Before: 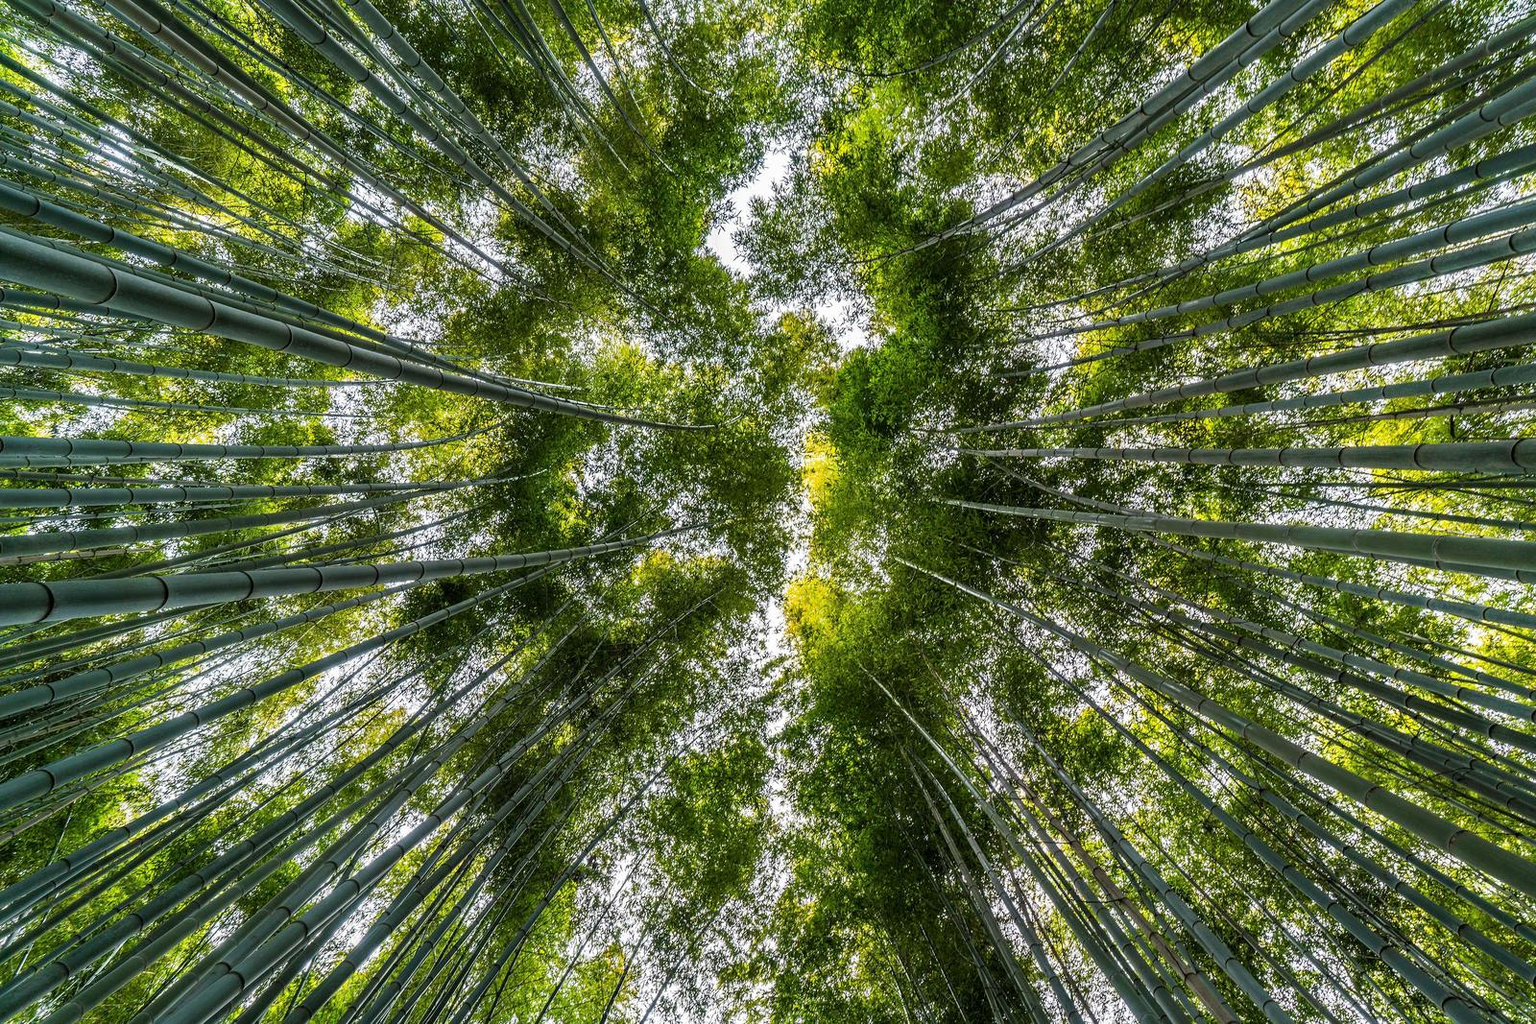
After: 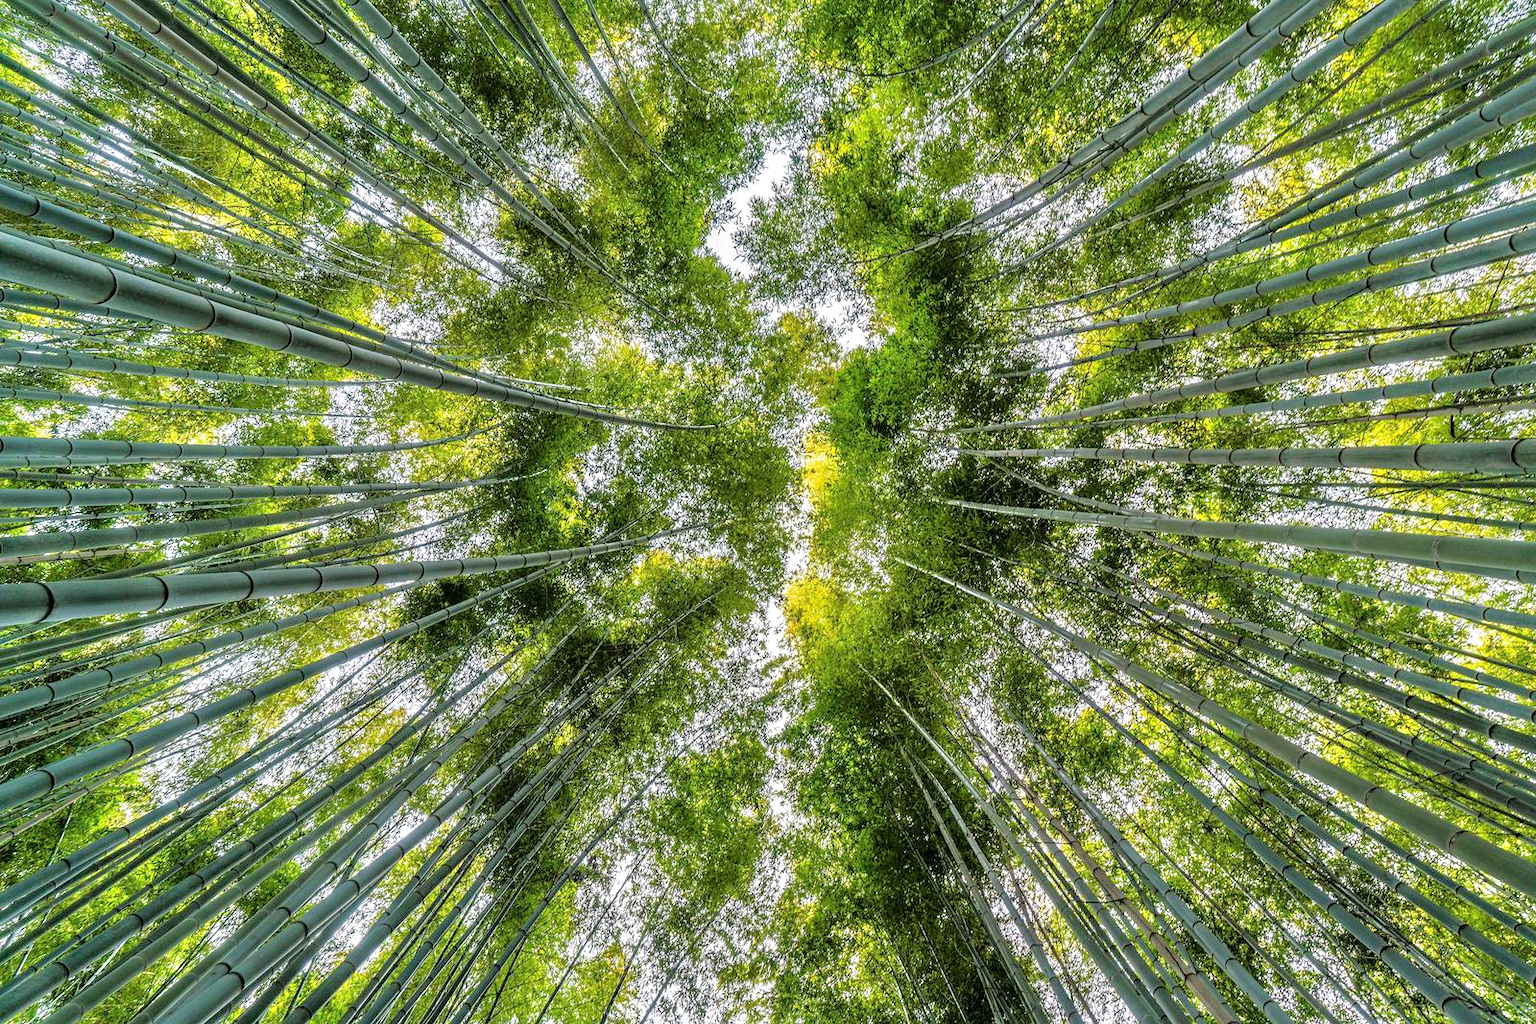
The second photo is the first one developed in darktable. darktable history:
tone equalizer: -7 EV 0.15 EV, -6 EV 0.6 EV, -5 EV 1.15 EV, -4 EV 1.33 EV, -3 EV 1.15 EV, -2 EV 0.6 EV, -1 EV 0.15 EV, mask exposure compensation -0.5 EV
